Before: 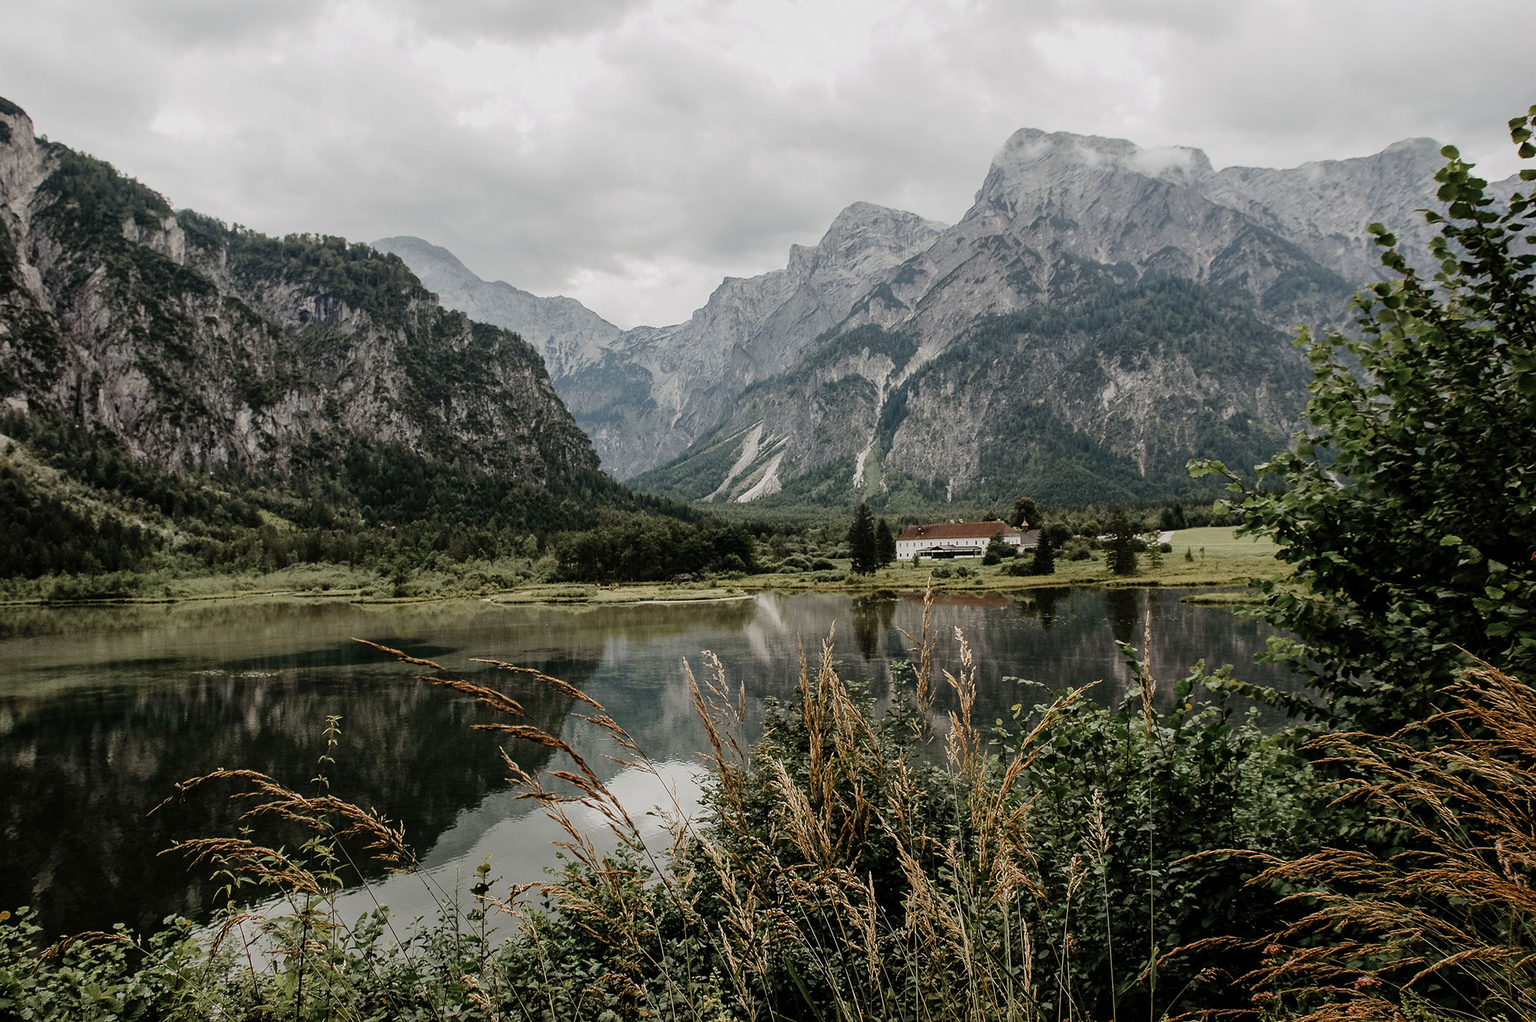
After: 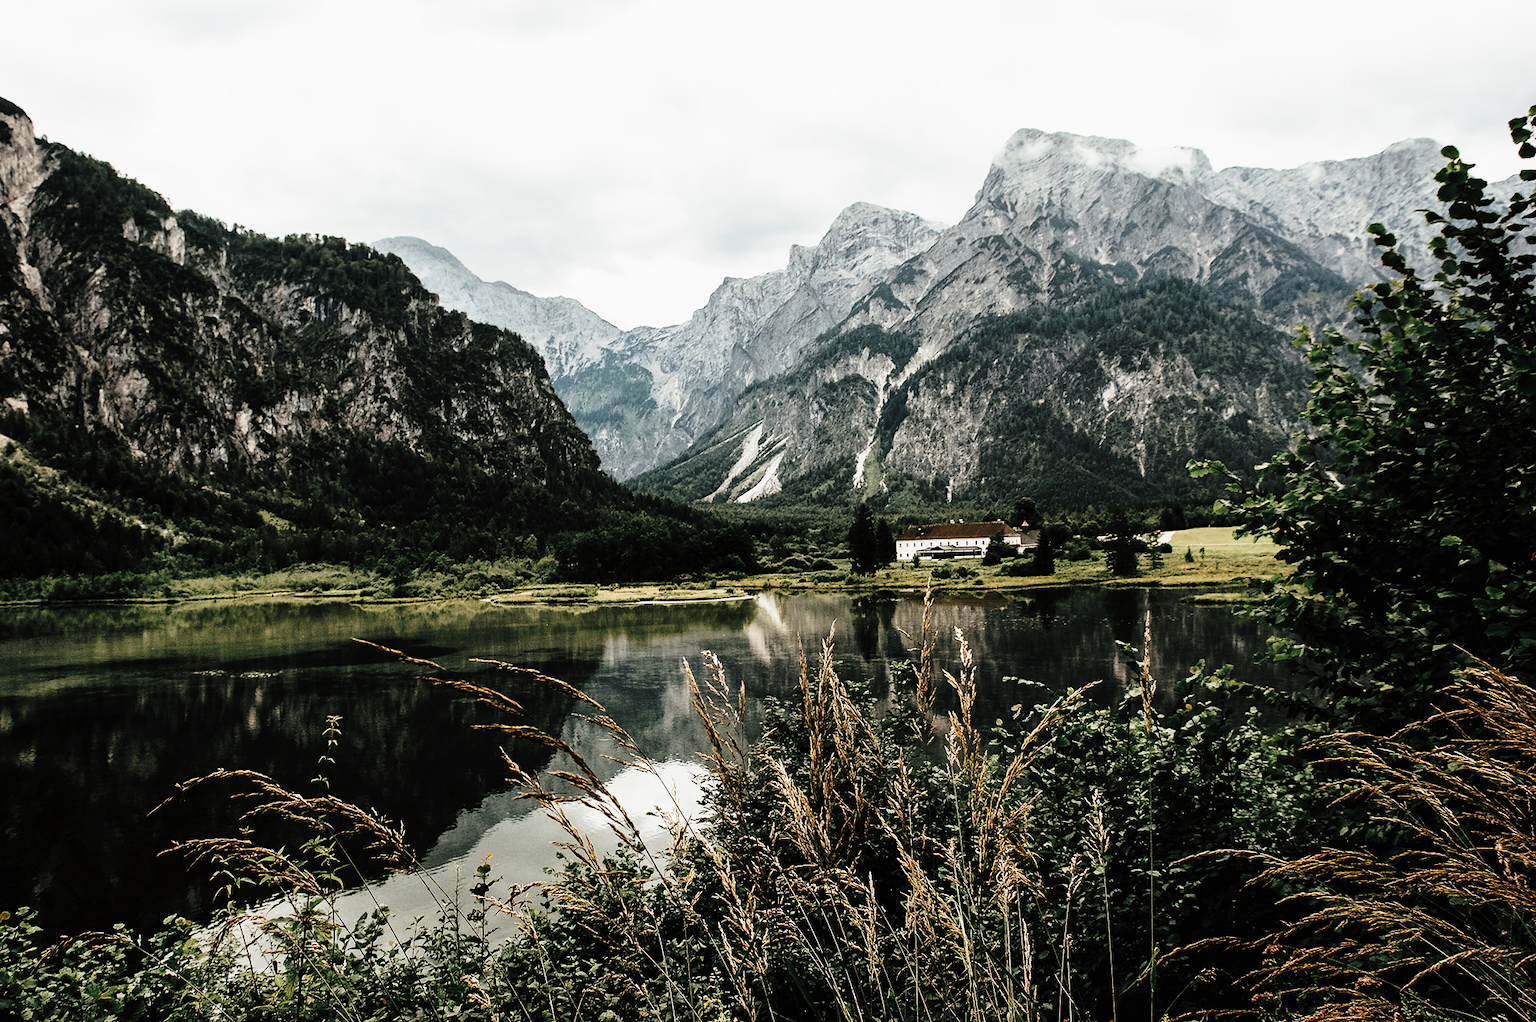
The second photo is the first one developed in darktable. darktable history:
tone curve: curves: ch0 [(0, 0) (0.003, 0.003) (0.011, 0.006) (0.025, 0.012) (0.044, 0.02) (0.069, 0.023) (0.1, 0.029) (0.136, 0.037) (0.177, 0.058) (0.224, 0.084) (0.277, 0.137) (0.335, 0.209) (0.399, 0.336) (0.468, 0.478) (0.543, 0.63) (0.623, 0.789) (0.709, 0.903) (0.801, 0.967) (0.898, 0.987) (1, 1)], preserve colors none
color look up table: target L [97.31, 84.3, 84.08, 66.02, 62.27, 54.42, 65.34, 74.89, 62.78, 47.88, 34.38, 23.09, 2.847, 200, 74.28, 63.6, 69.68, 53.6, 42.65, 45.9, 52.86, 42.86, 31.57, 28.84, 15.7, 15.4, 84.36, 69.48, 63.22, 41.88, 49.76, 54.54, 42.94, 50, 40.42, 39.77, 35.34, 32.56, 33.44, 33.58, 26.24, 8.474, 53.82, 73.21, 53.26, 52.58, 50.74, 36.23, 30.83], target a [-0.321, 4.421, -17.25, 2.864, -23.87, -16.63, -4.036, -4.189, -20.39, -24.2, -15.36, -17.44, -0.198, 0, 12.55, 5.788, 7.458, 25.07, 34.6, 22.11, 9.81, 6.88, 21.72, 22.27, -0.829, 5.968, 6.218, 17.44, -1.12, 36.34, 32.94, 8.454, 37.04, 17.35, 31.62, -3.963, 7.118, 27.84, 0.314, -0.065, 30.04, 4.677, -15.58, -15.31, -15.71, -14.45, -13.96, -8.398, -7.088], target b [8.85, 19.82, -8.574, 41.98, 2.213, -9.402, 41.05, 20.88, 9.727, 22.71, 10.04, 12.62, 0.89, 0, 0.546, 40.06, 23.13, -1.453, 23.77, 30.4, 12.21, 27.92, 40.66, 32.88, 4.772, 16.3, -3.368, -14.58, 1.056, -17.74, -15.84, -22.79, -22.59, -6.22, -17.07, -17.28, -21.05, -5.271, -17.2, -16.68, -30.79, -10.83, -10.84, -13, -9.77, -11.94, -10.94, -5.985, -9.525], num patches 49
